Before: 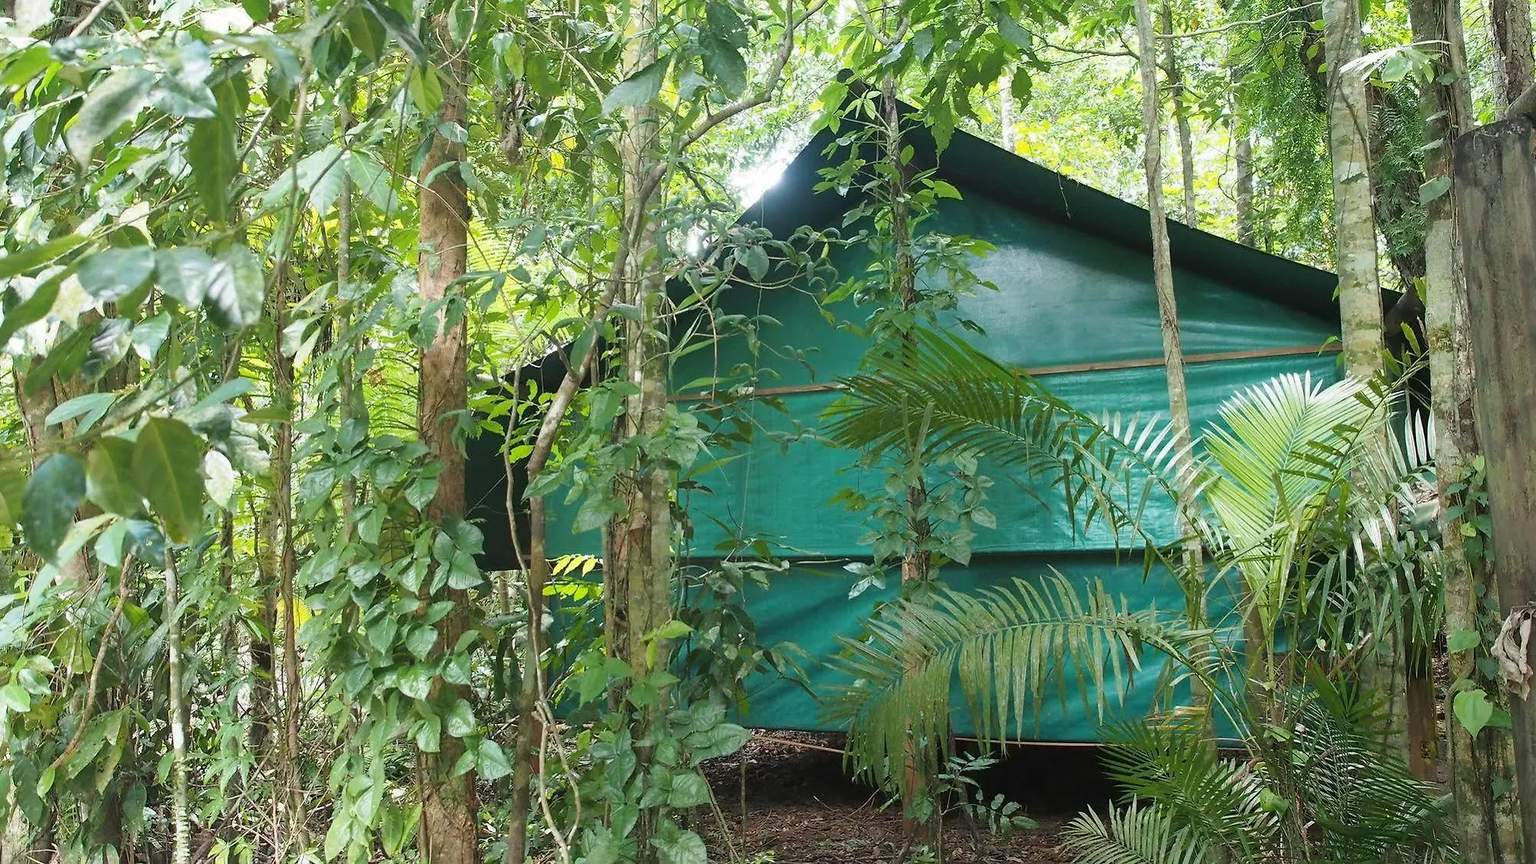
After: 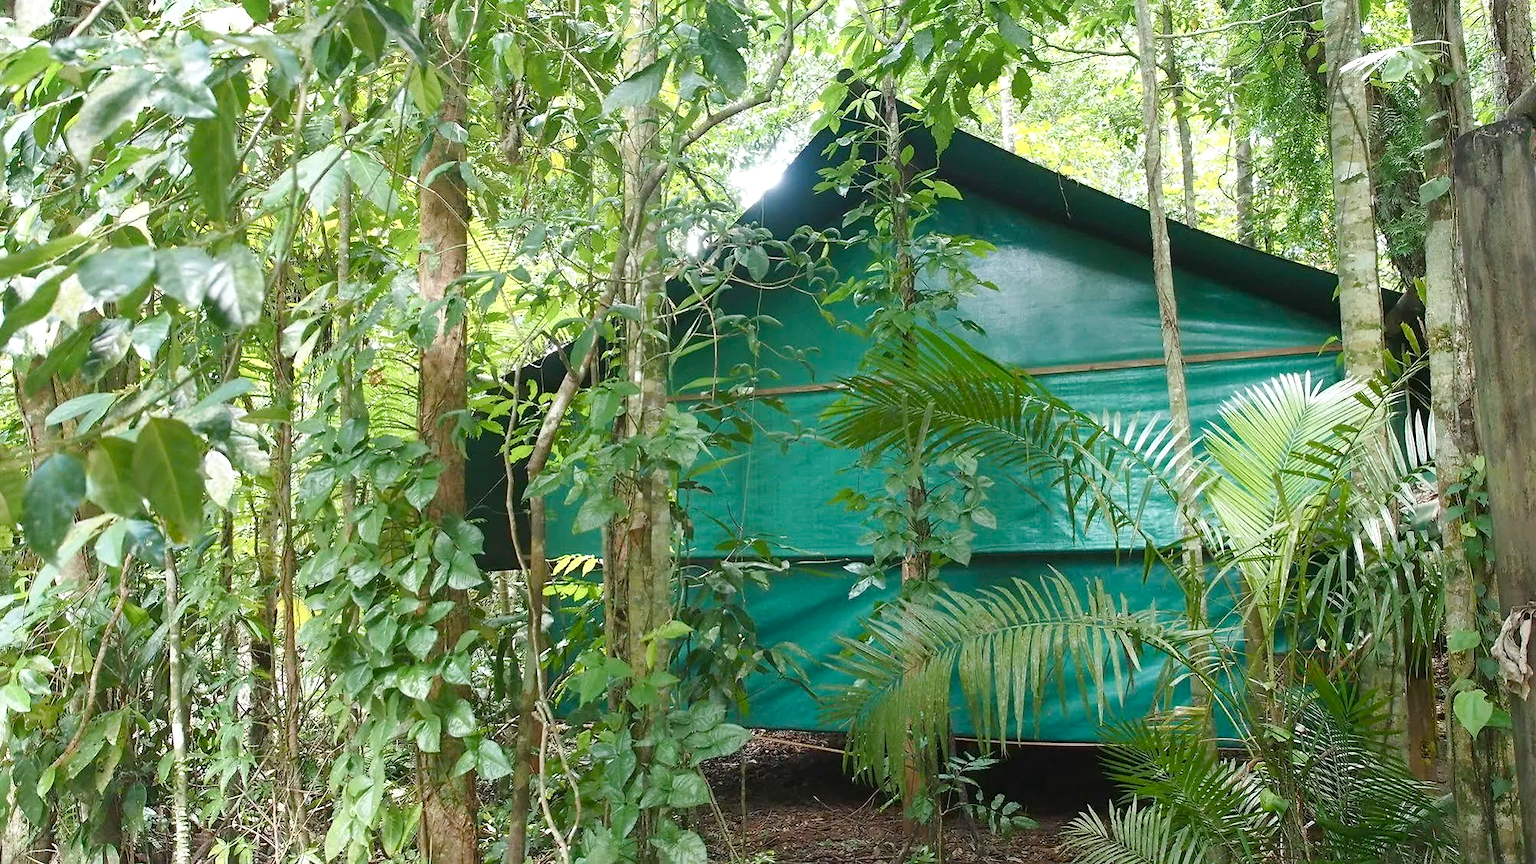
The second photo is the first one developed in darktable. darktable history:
exposure: exposure 0.203 EV, compensate exposure bias true, compensate highlight preservation false
color balance rgb: linear chroma grading › global chroma 14.768%, perceptual saturation grading › global saturation -0.112%, perceptual saturation grading › highlights -31.058%, perceptual saturation grading › mid-tones 5.923%, perceptual saturation grading › shadows 18.891%
